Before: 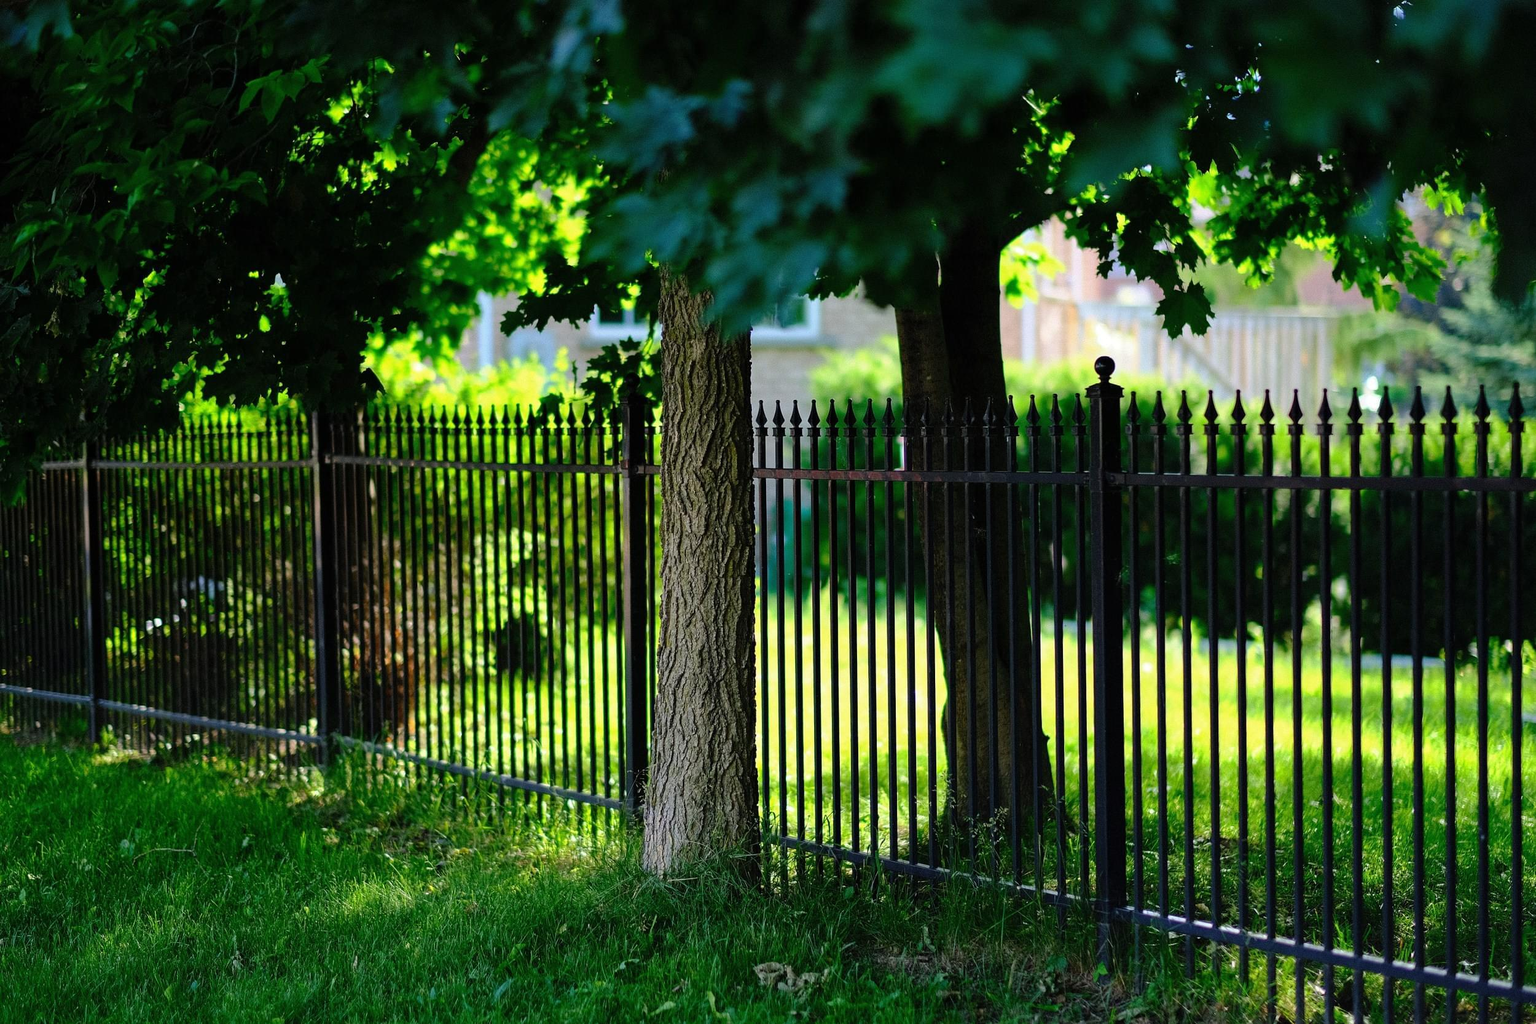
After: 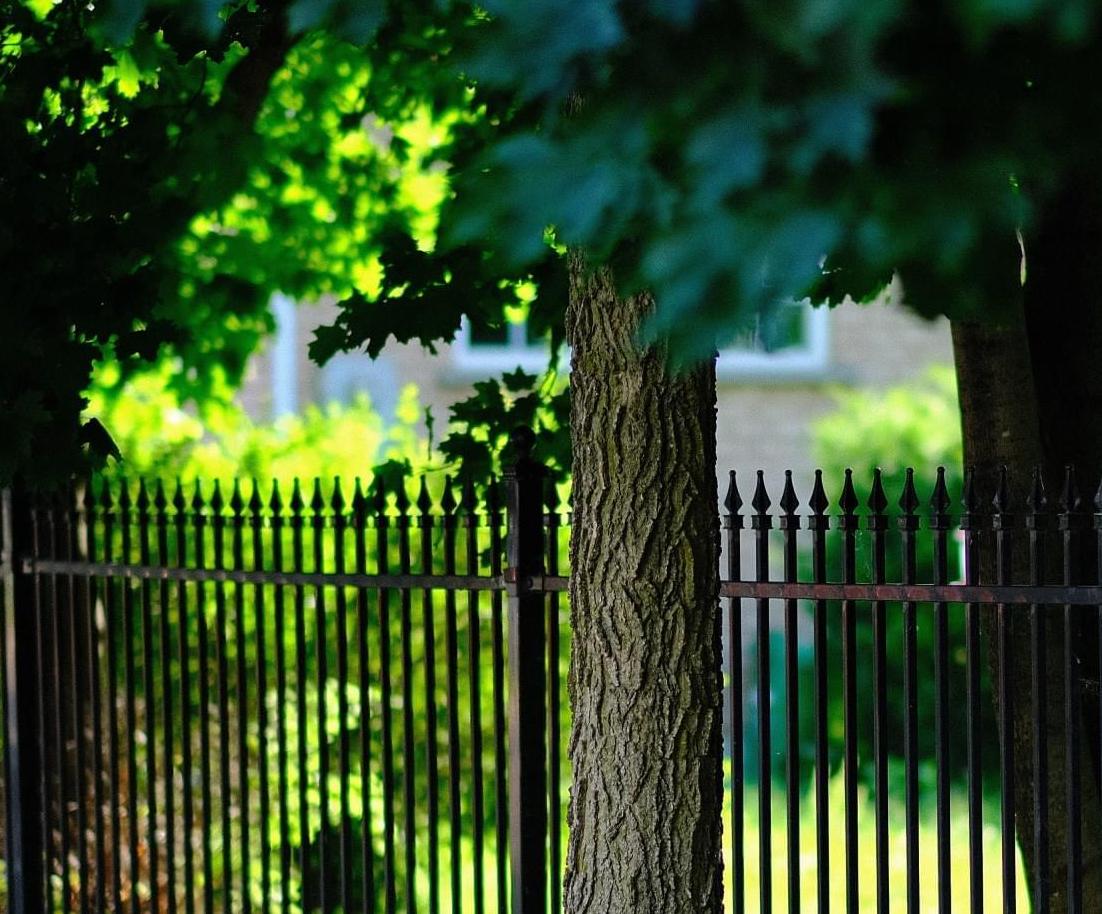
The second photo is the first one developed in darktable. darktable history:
crop: left 20.244%, top 10.905%, right 35.672%, bottom 34.253%
